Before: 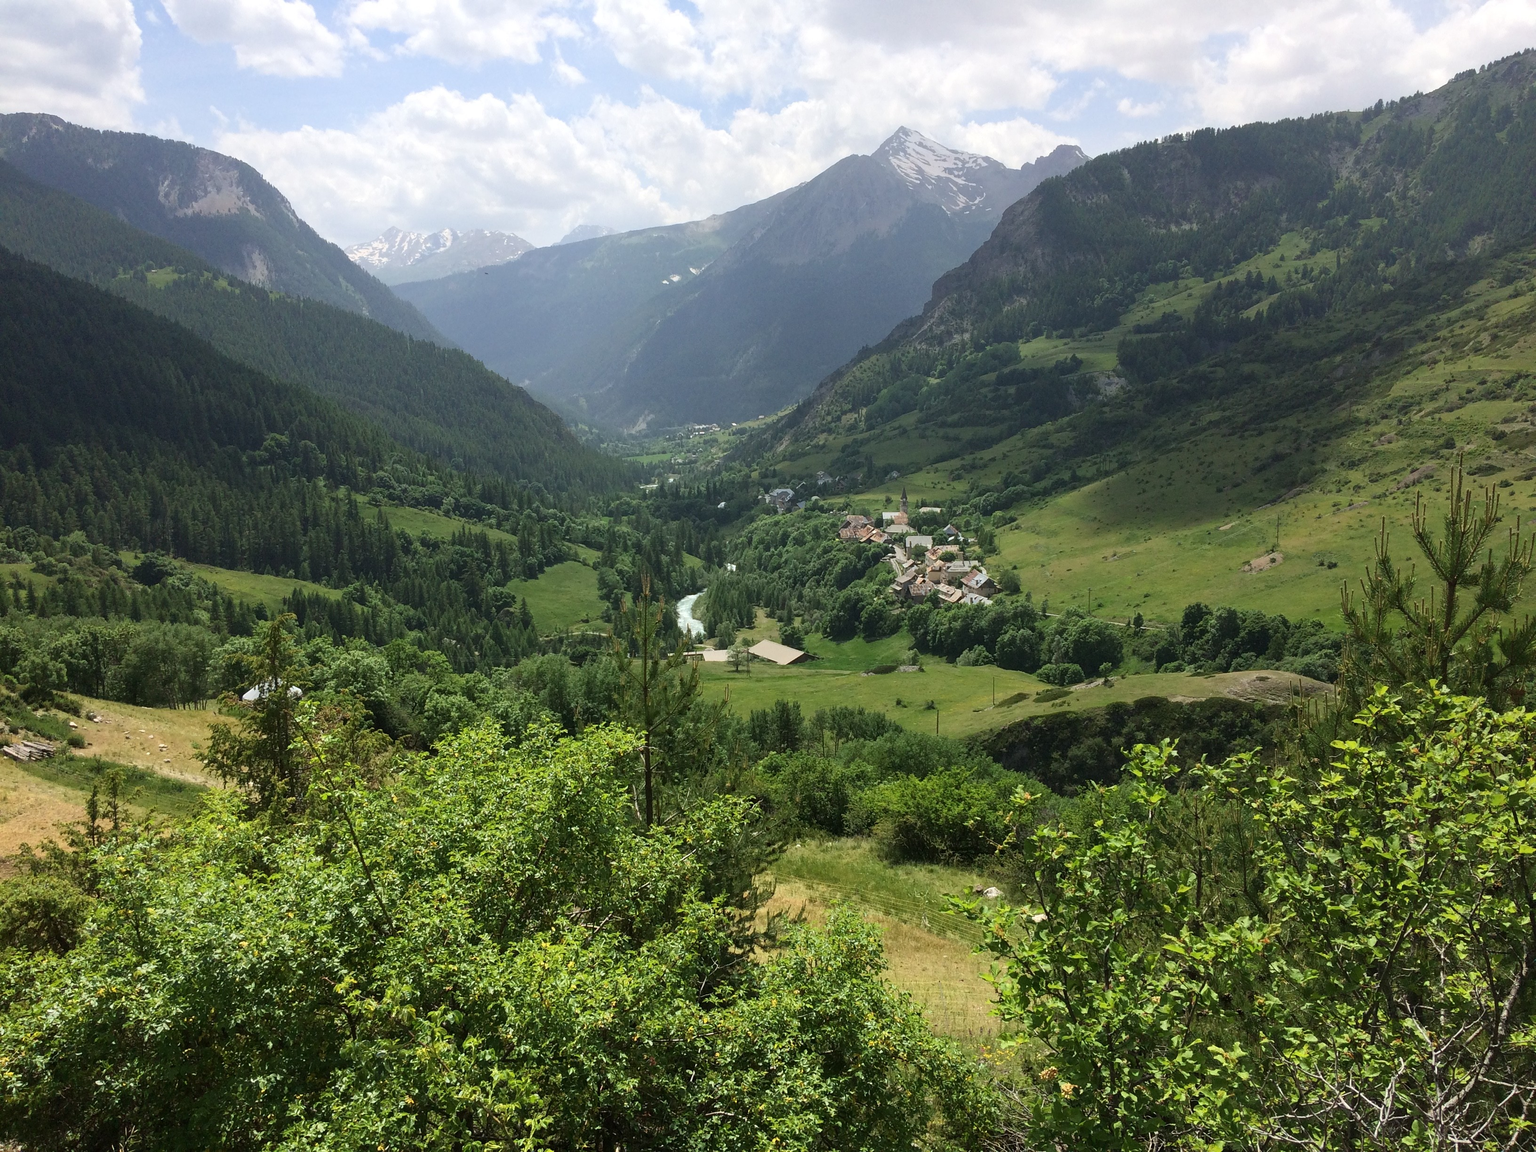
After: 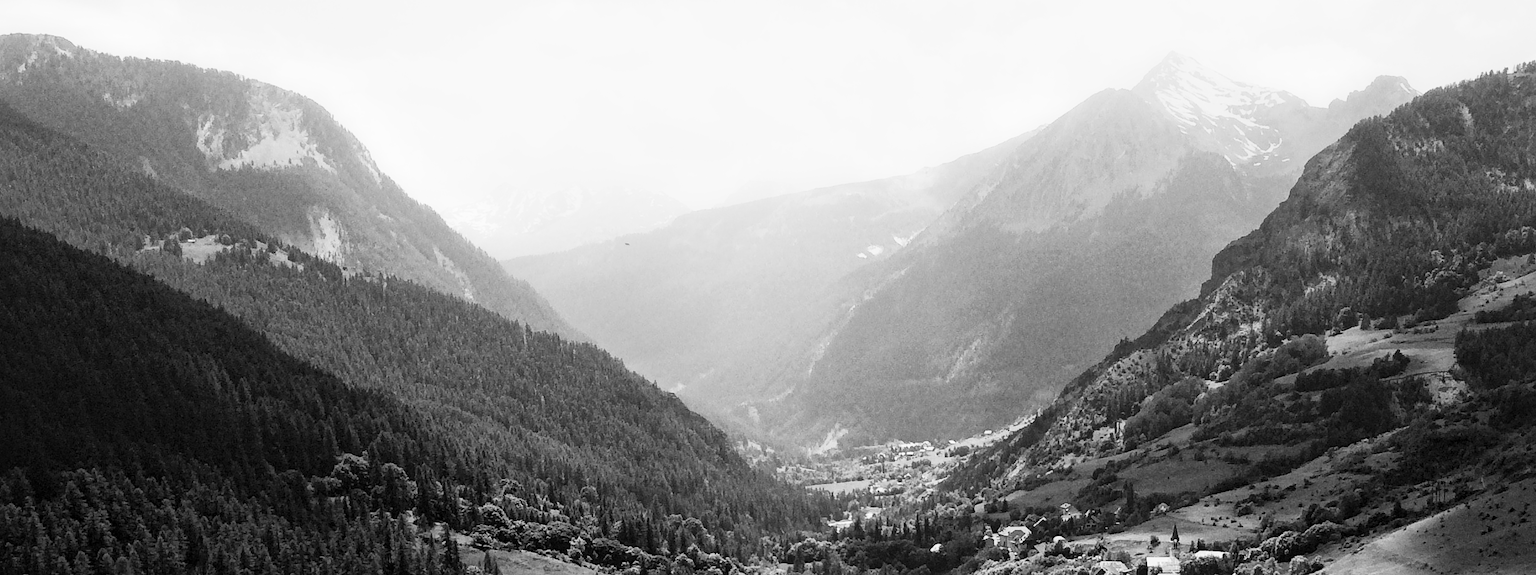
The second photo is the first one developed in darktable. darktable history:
contrast brightness saturation: contrast 0.39, brightness 0.53
white balance: red 0.766, blue 1.537
filmic rgb: black relative exposure -5 EV, white relative exposure 3.5 EV, hardness 3.19, contrast 1.4, highlights saturation mix -50%
shadows and highlights: shadows -23.08, highlights 46.15, soften with gaussian
monochrome: a 16.06, b 15.48, size 1
exposure: black level correction 0.007, compensate highlight preservation false
local contrast: mode bilateral grid, contrast 20, coarseness 50, detail 159%, midtone range 0.2
crop: left 0.579%, top 7.627%, right 23.167%, bottom 54.275%
